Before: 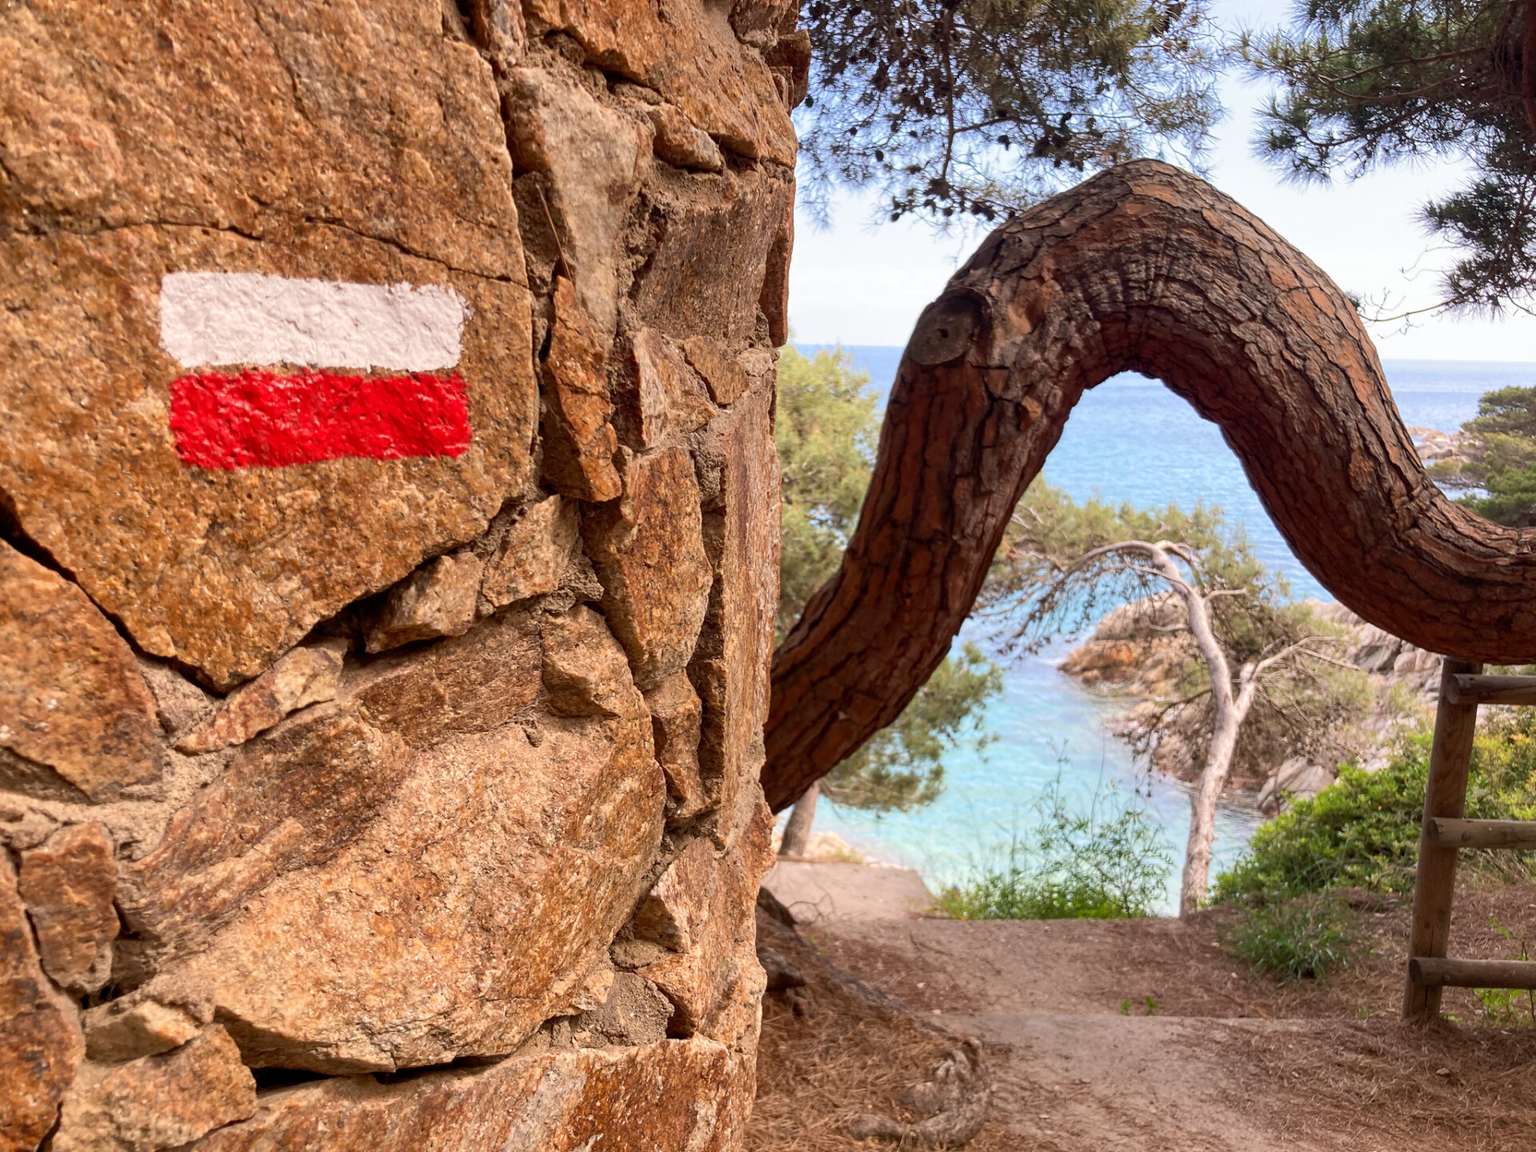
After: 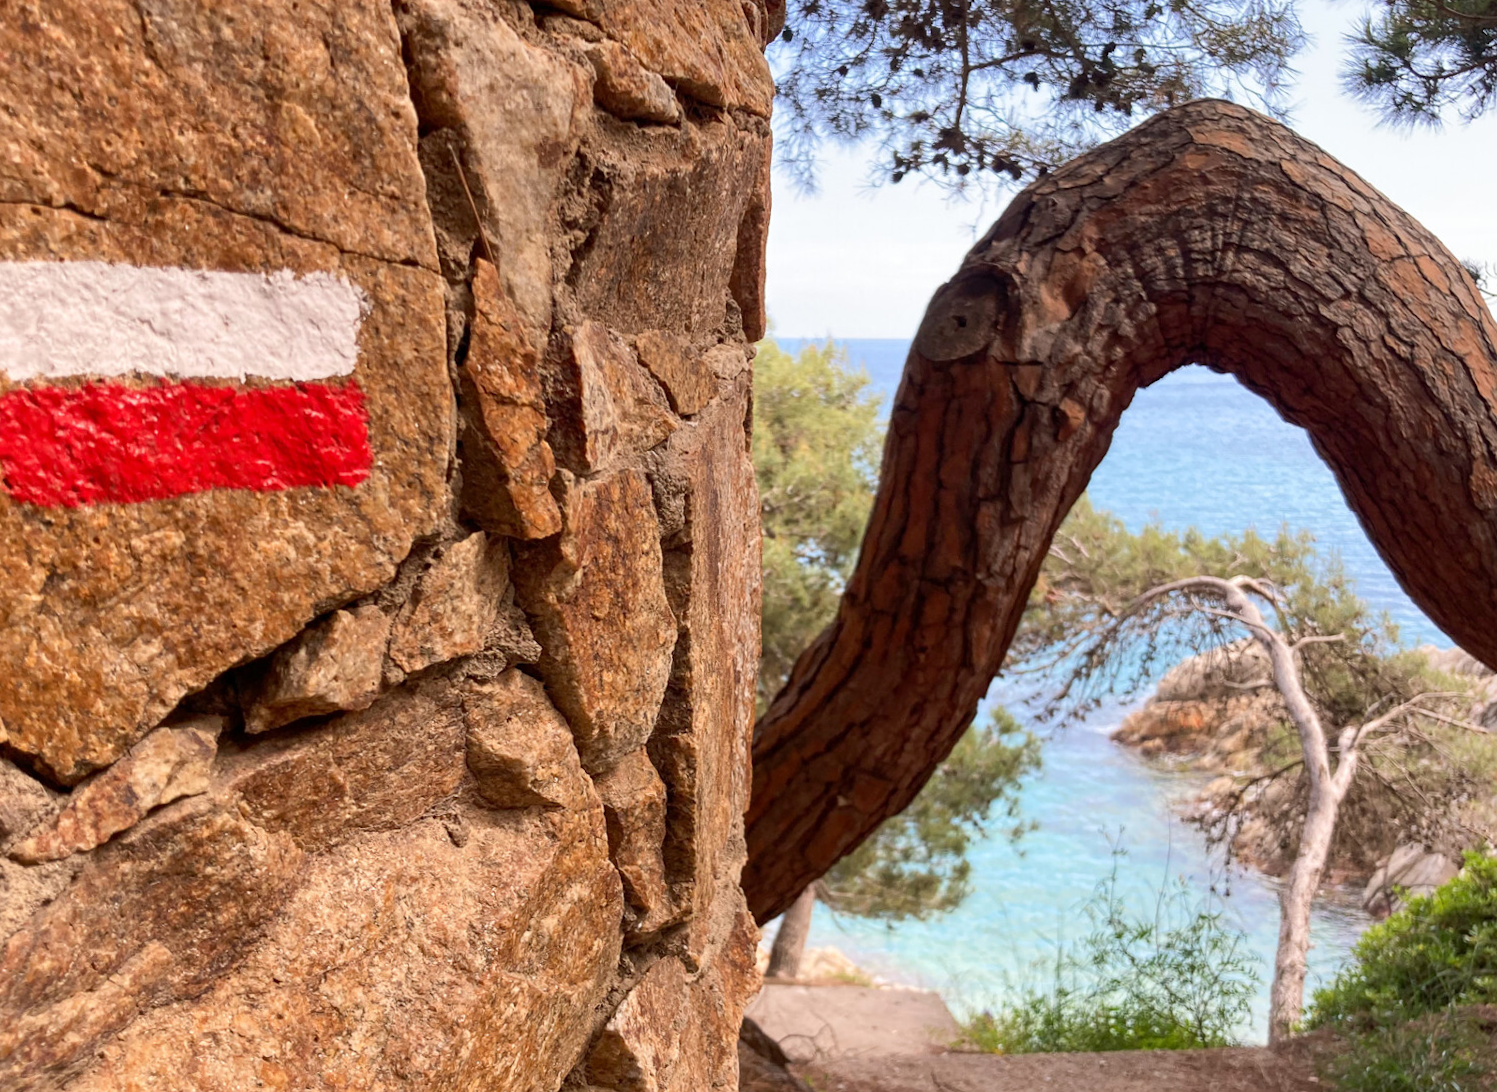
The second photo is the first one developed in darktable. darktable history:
rotate and perspective: rotation -1°, crop left 0.011, crop right 0.989, crop top 0.025, crop bottom 0.975
crop and rotate: left 10.77%, top 5.1%, right 10.41%, bottom 16.76%
